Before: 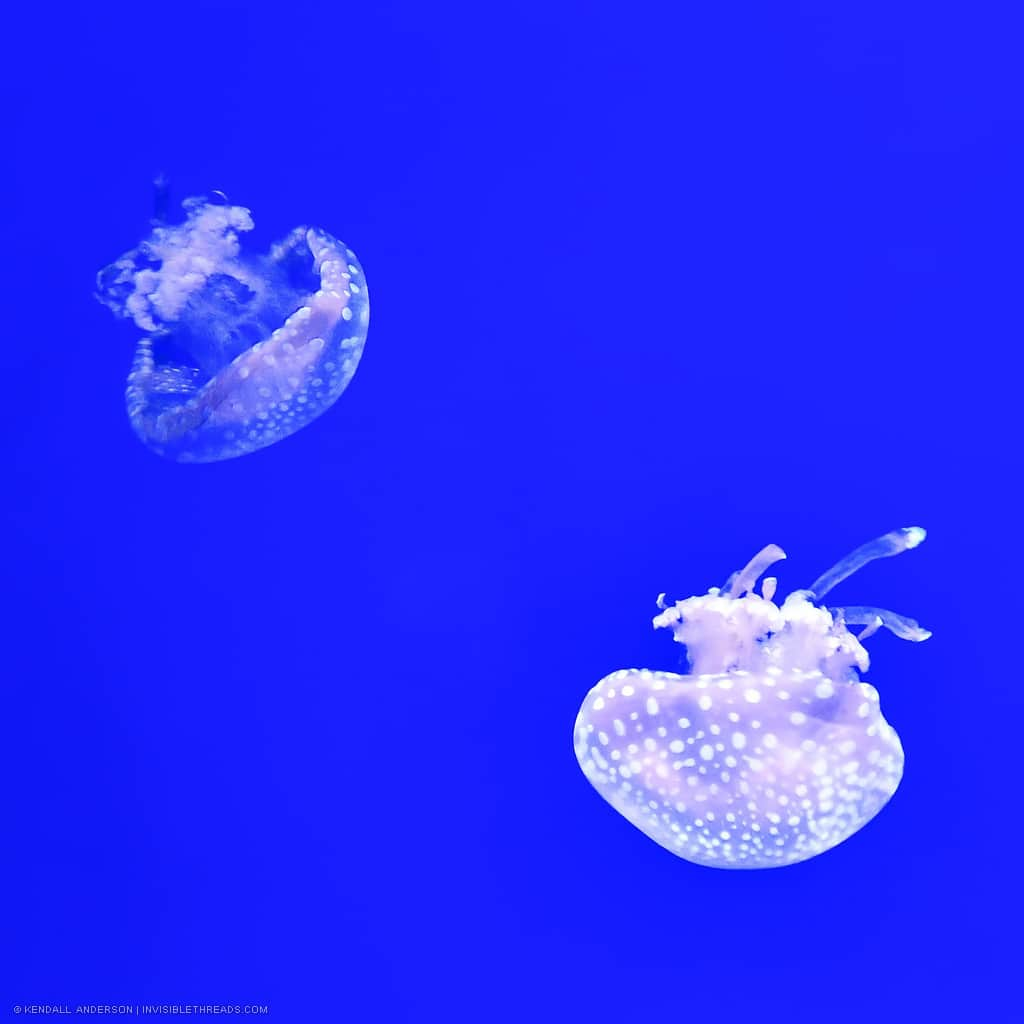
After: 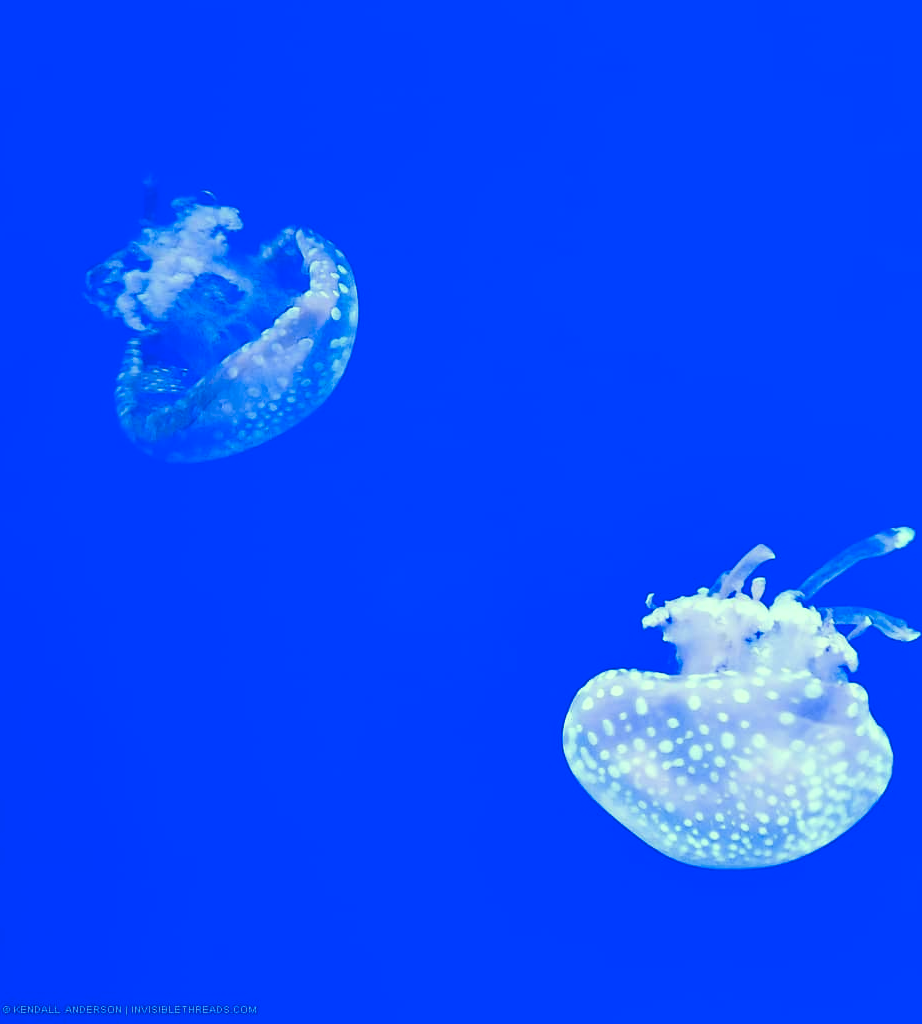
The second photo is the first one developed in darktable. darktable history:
crop and rotate: left 1.088%, right 8.807%
color correction: highlights a* -20.08, highlights b* 9.8, shadows a* -20.4, shadows b* -10.76
